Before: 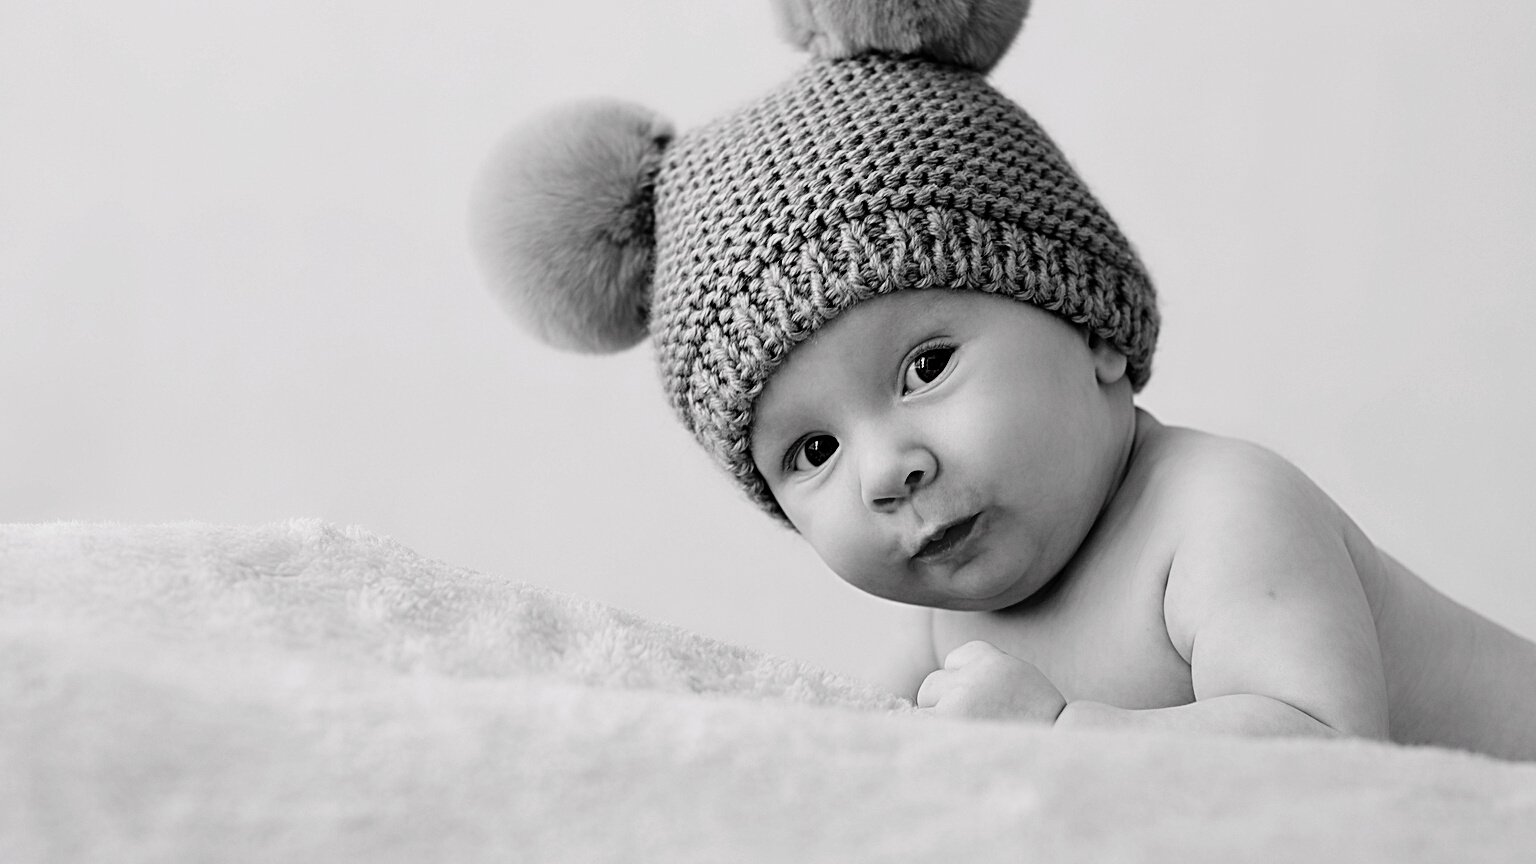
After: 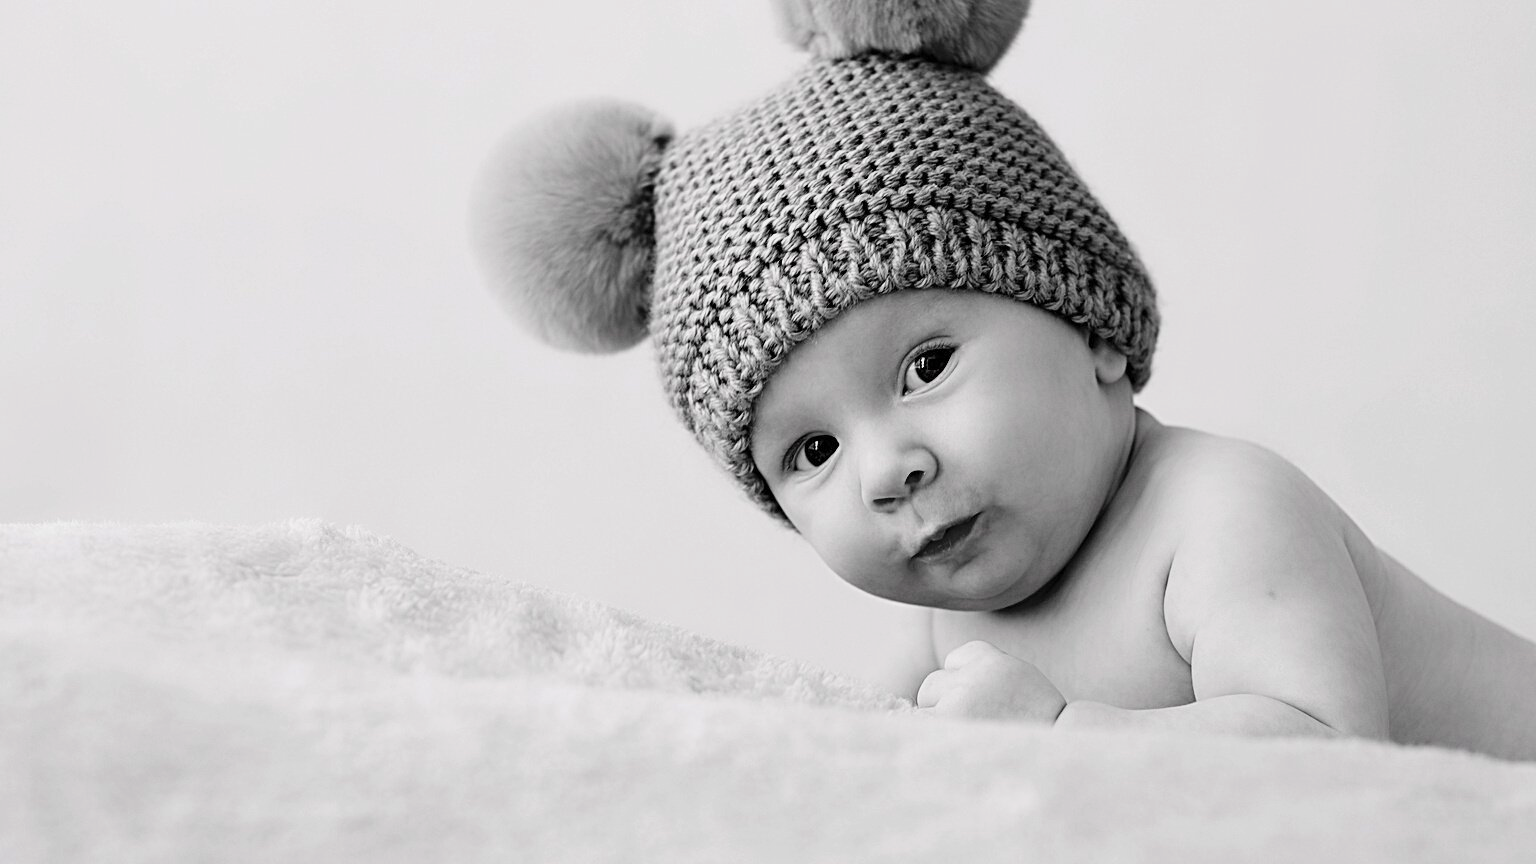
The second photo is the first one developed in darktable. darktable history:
contrast brightness saturation: contrast 0.074, brightness 0.08, saturation 0.18
